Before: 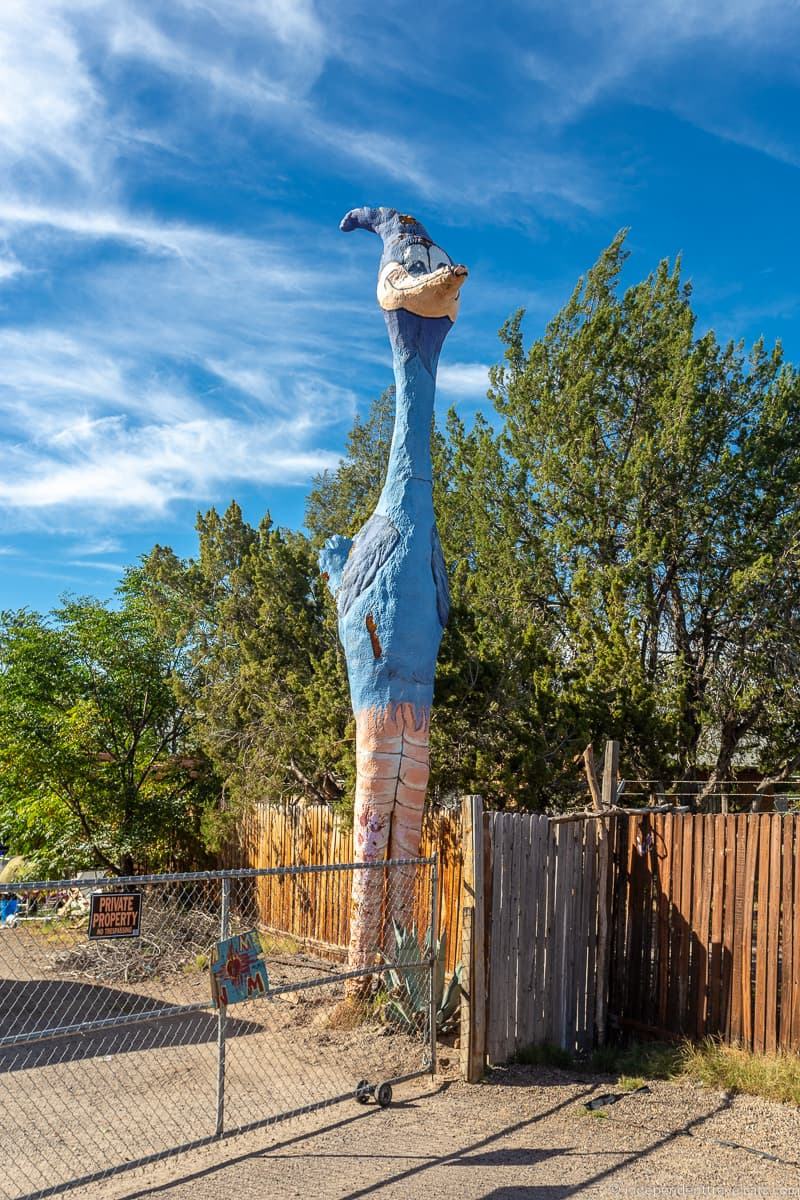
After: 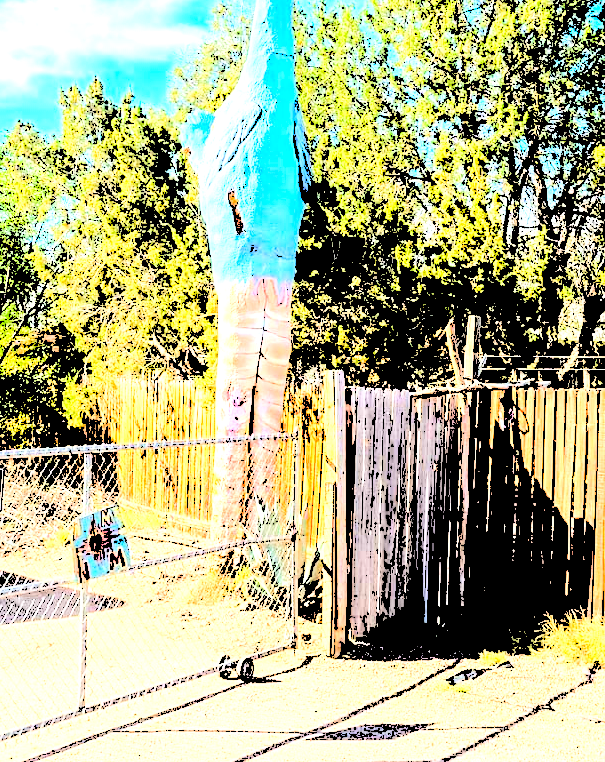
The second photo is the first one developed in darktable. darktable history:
crop and rotate: left 17.332%, top 35.472%, right 6.932%, bottom 0.961%
levels: levels [0.246, 0.256, 0.506]
